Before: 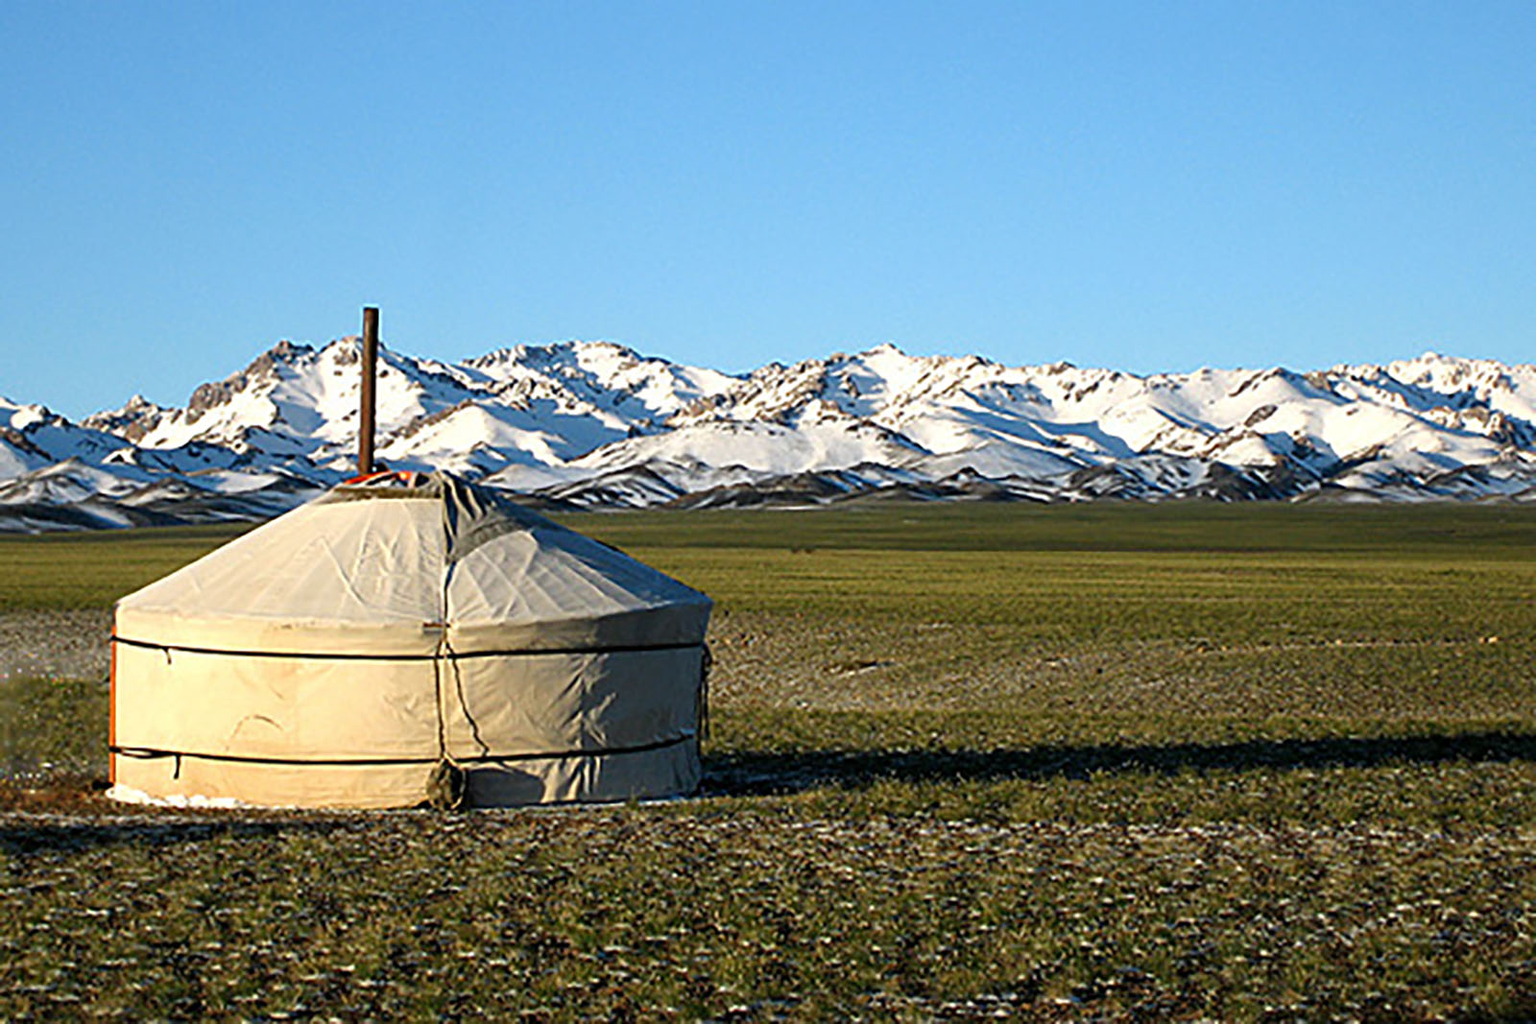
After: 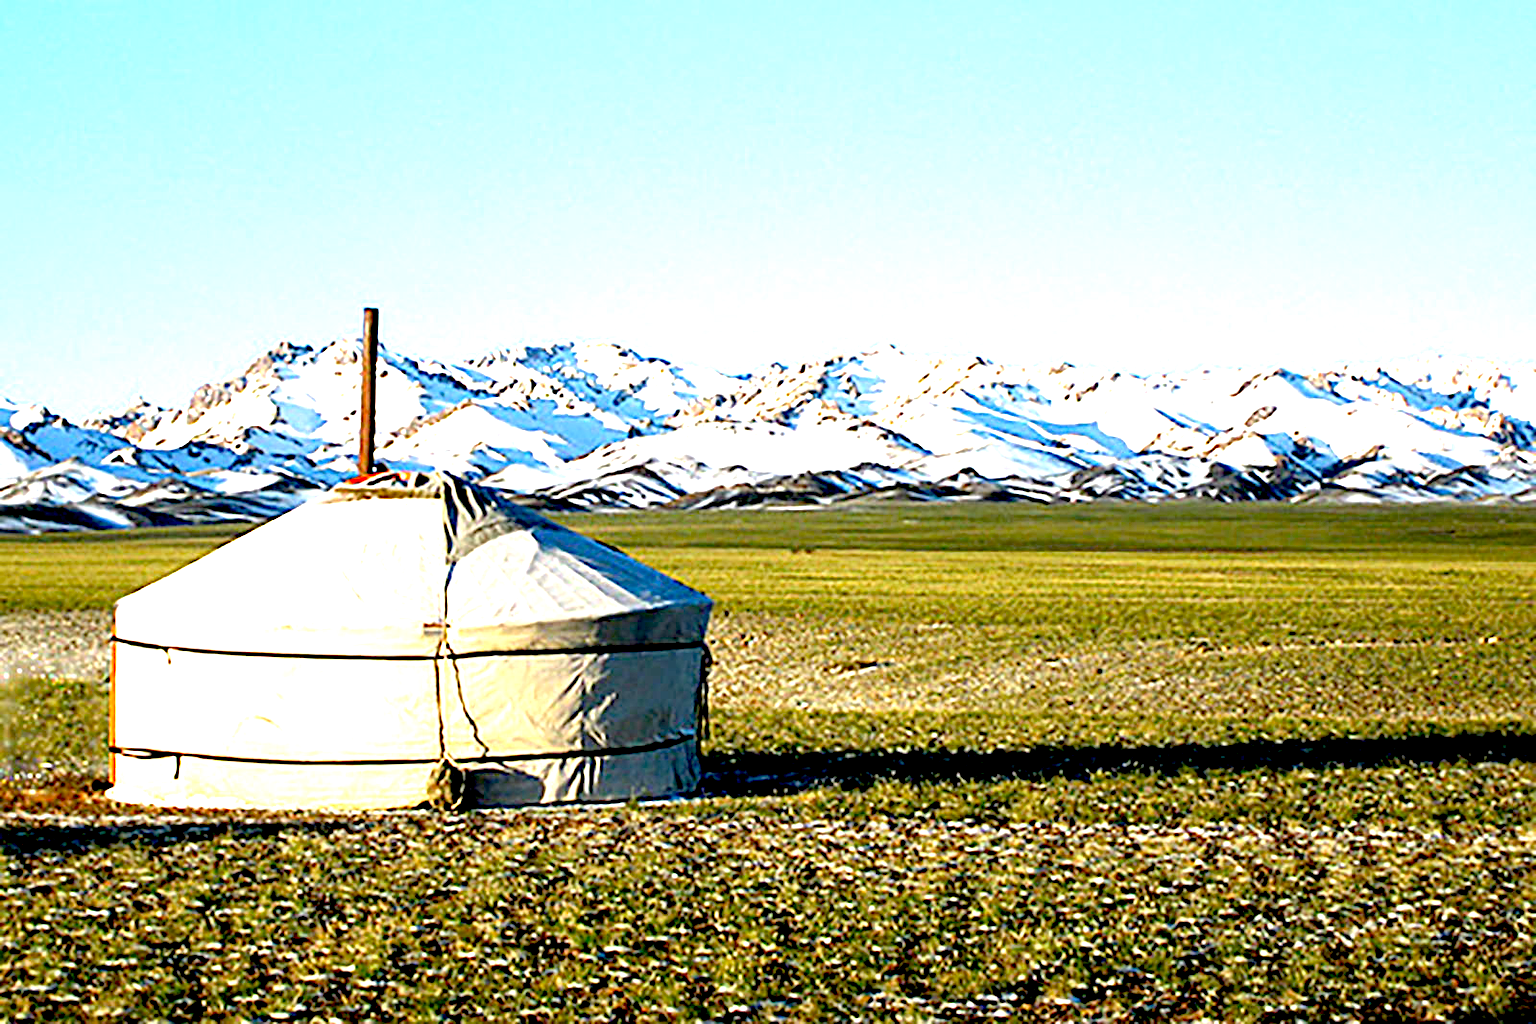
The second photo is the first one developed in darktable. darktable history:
exposure: black level correction 0.015, exposure 1.781 EV, compensate highlight preservation false
